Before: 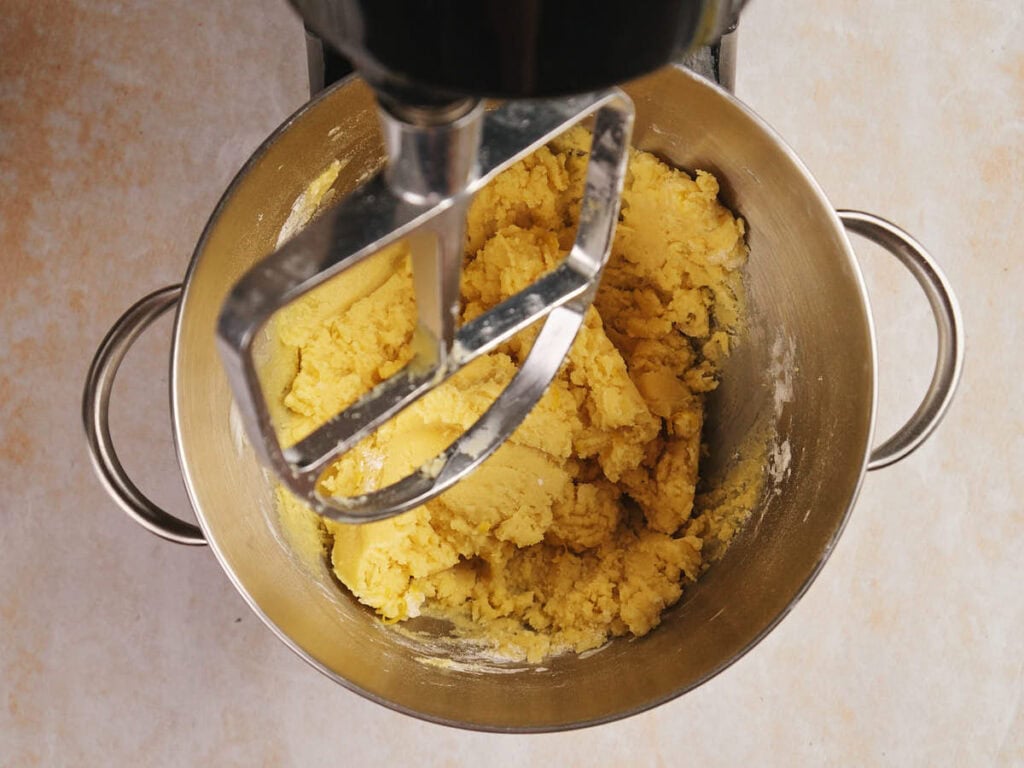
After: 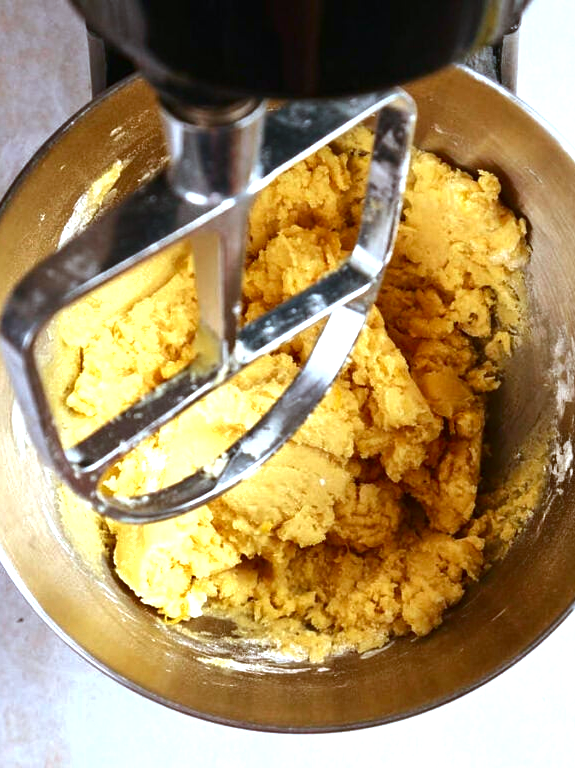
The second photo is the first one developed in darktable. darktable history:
color correction: highlights a* -9.49, highlights b* -23.38
exposure: black level correction 0, exposure 1.104 EV, compensate highlight preservation false
contrast brightness saturation: contrast 0.096, brightness -0.274, saturation 0.147
shadows and highlights: shadows 25.36, white point adjustment -3.17, highlights -29.81, highlights color adjustment 46.23%
crop: left 21.352%, right 22.417%
